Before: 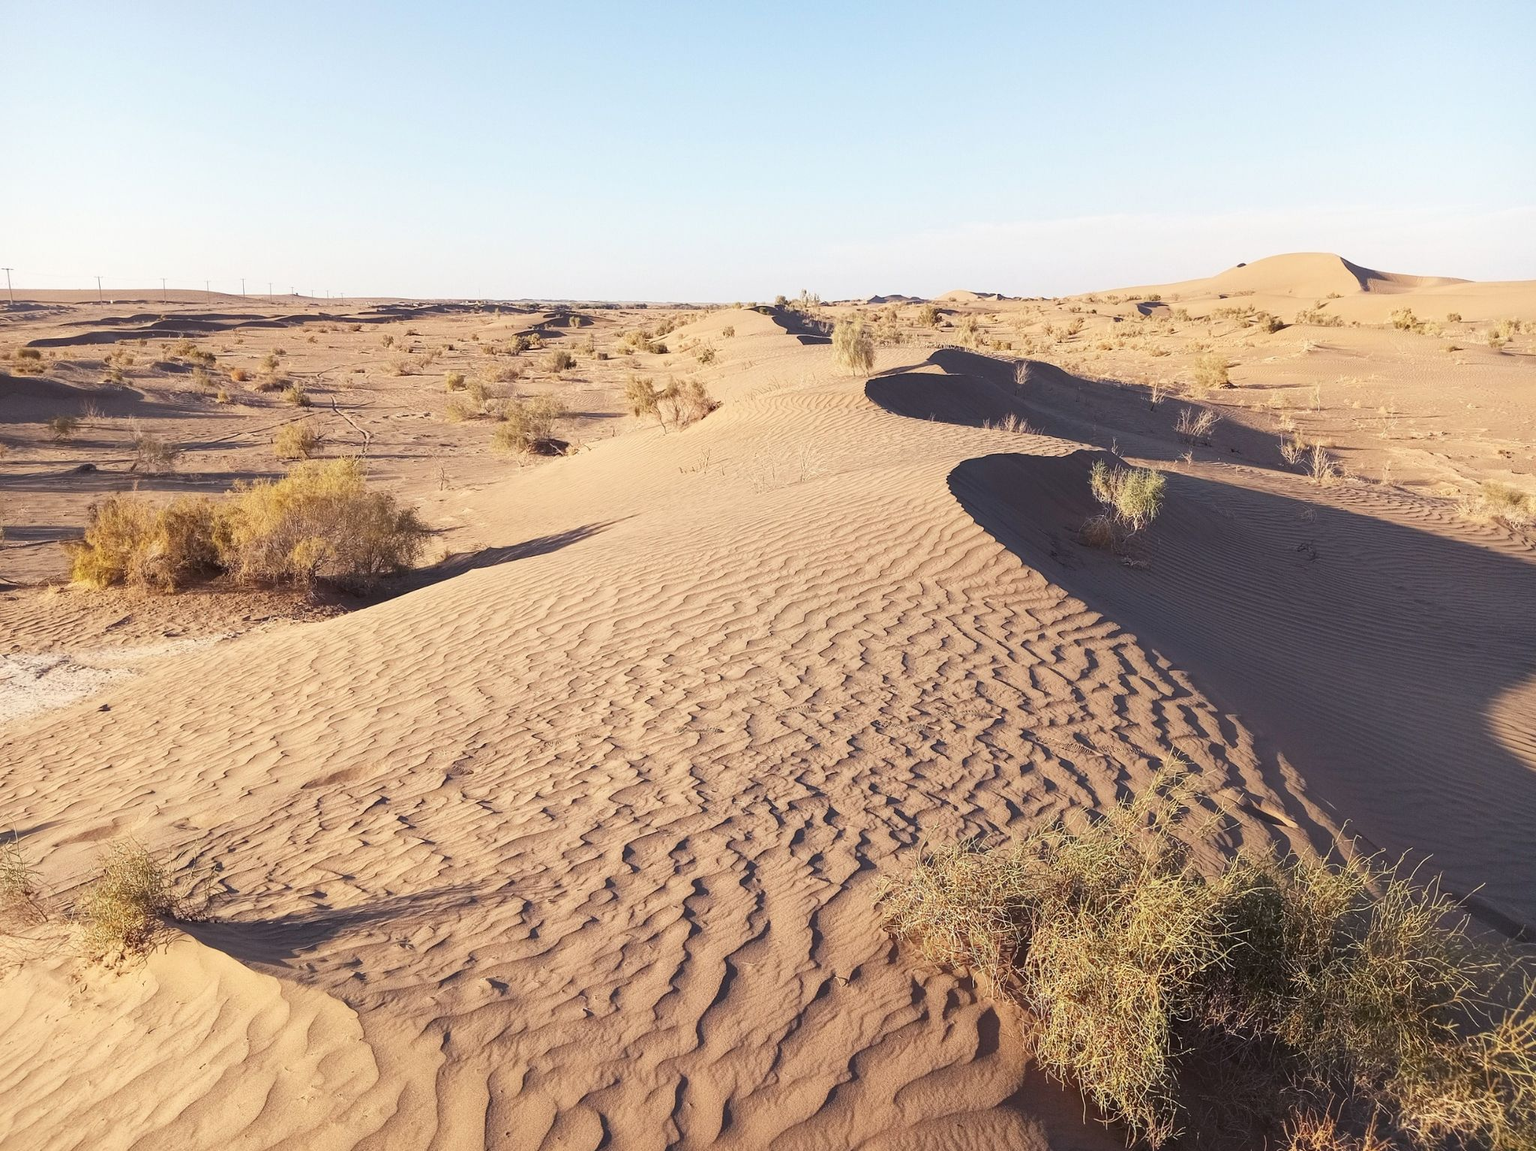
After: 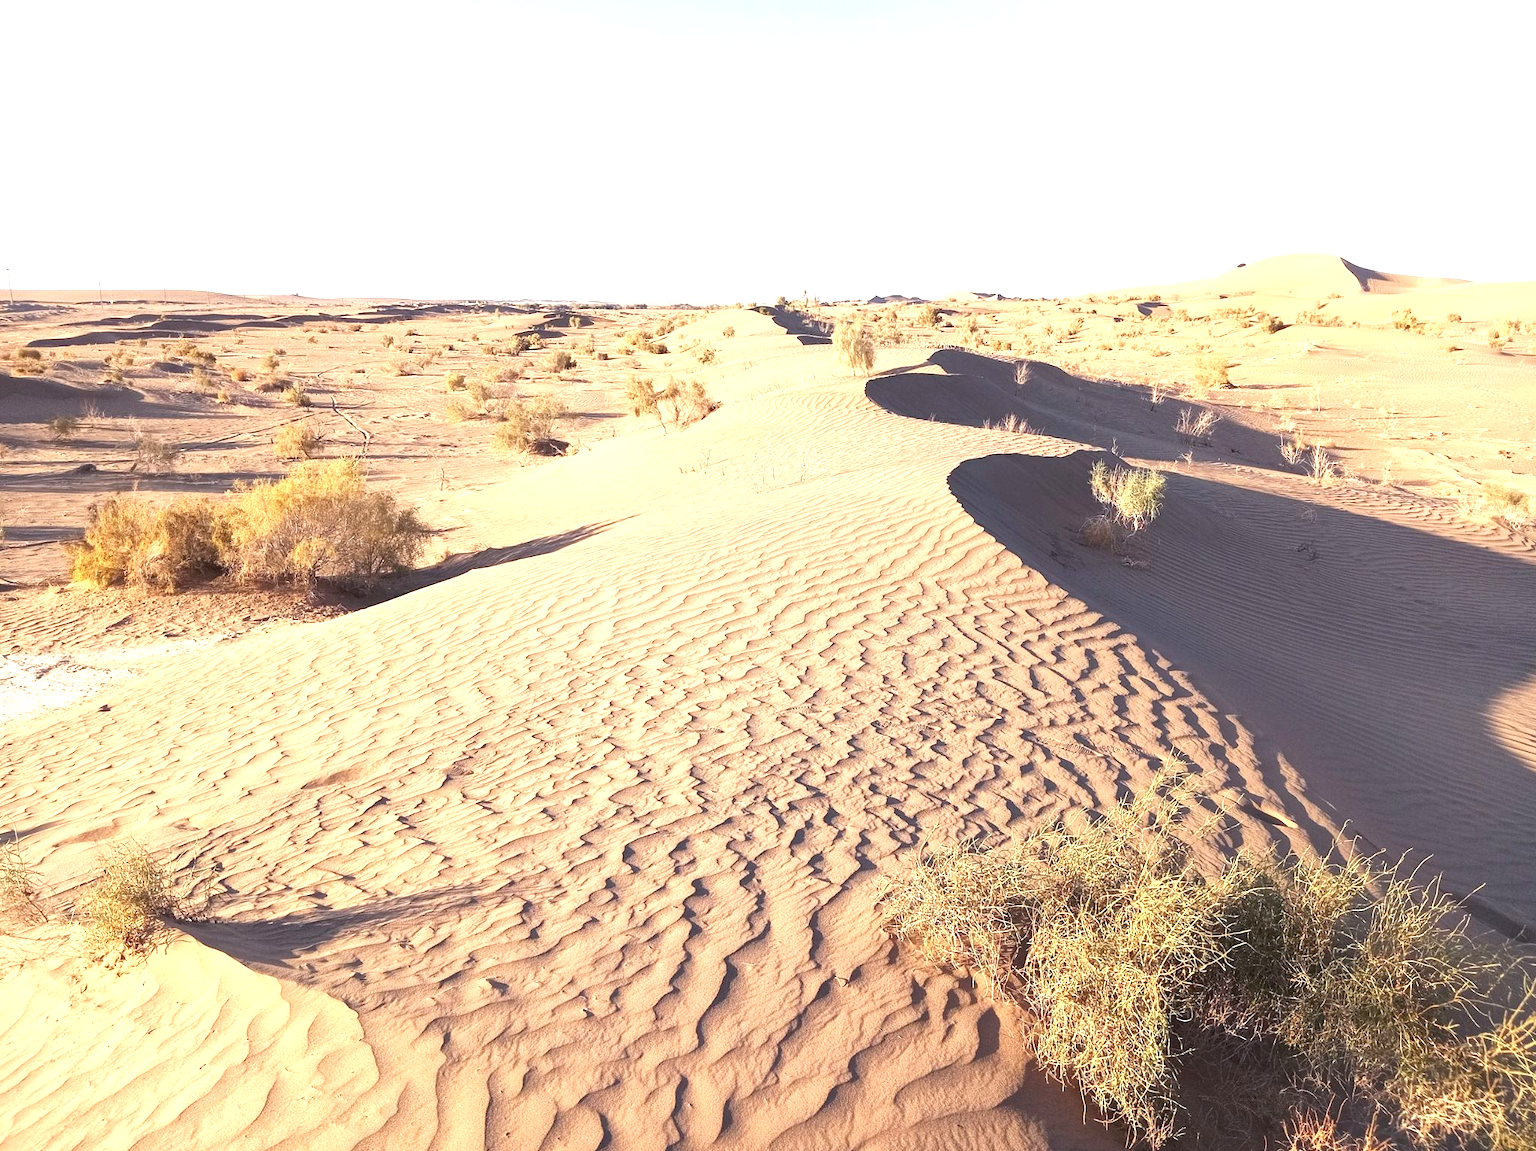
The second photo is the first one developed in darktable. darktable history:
exposure: black level correction 0, exposure 0.89 EV, compensate highlight preservation false
